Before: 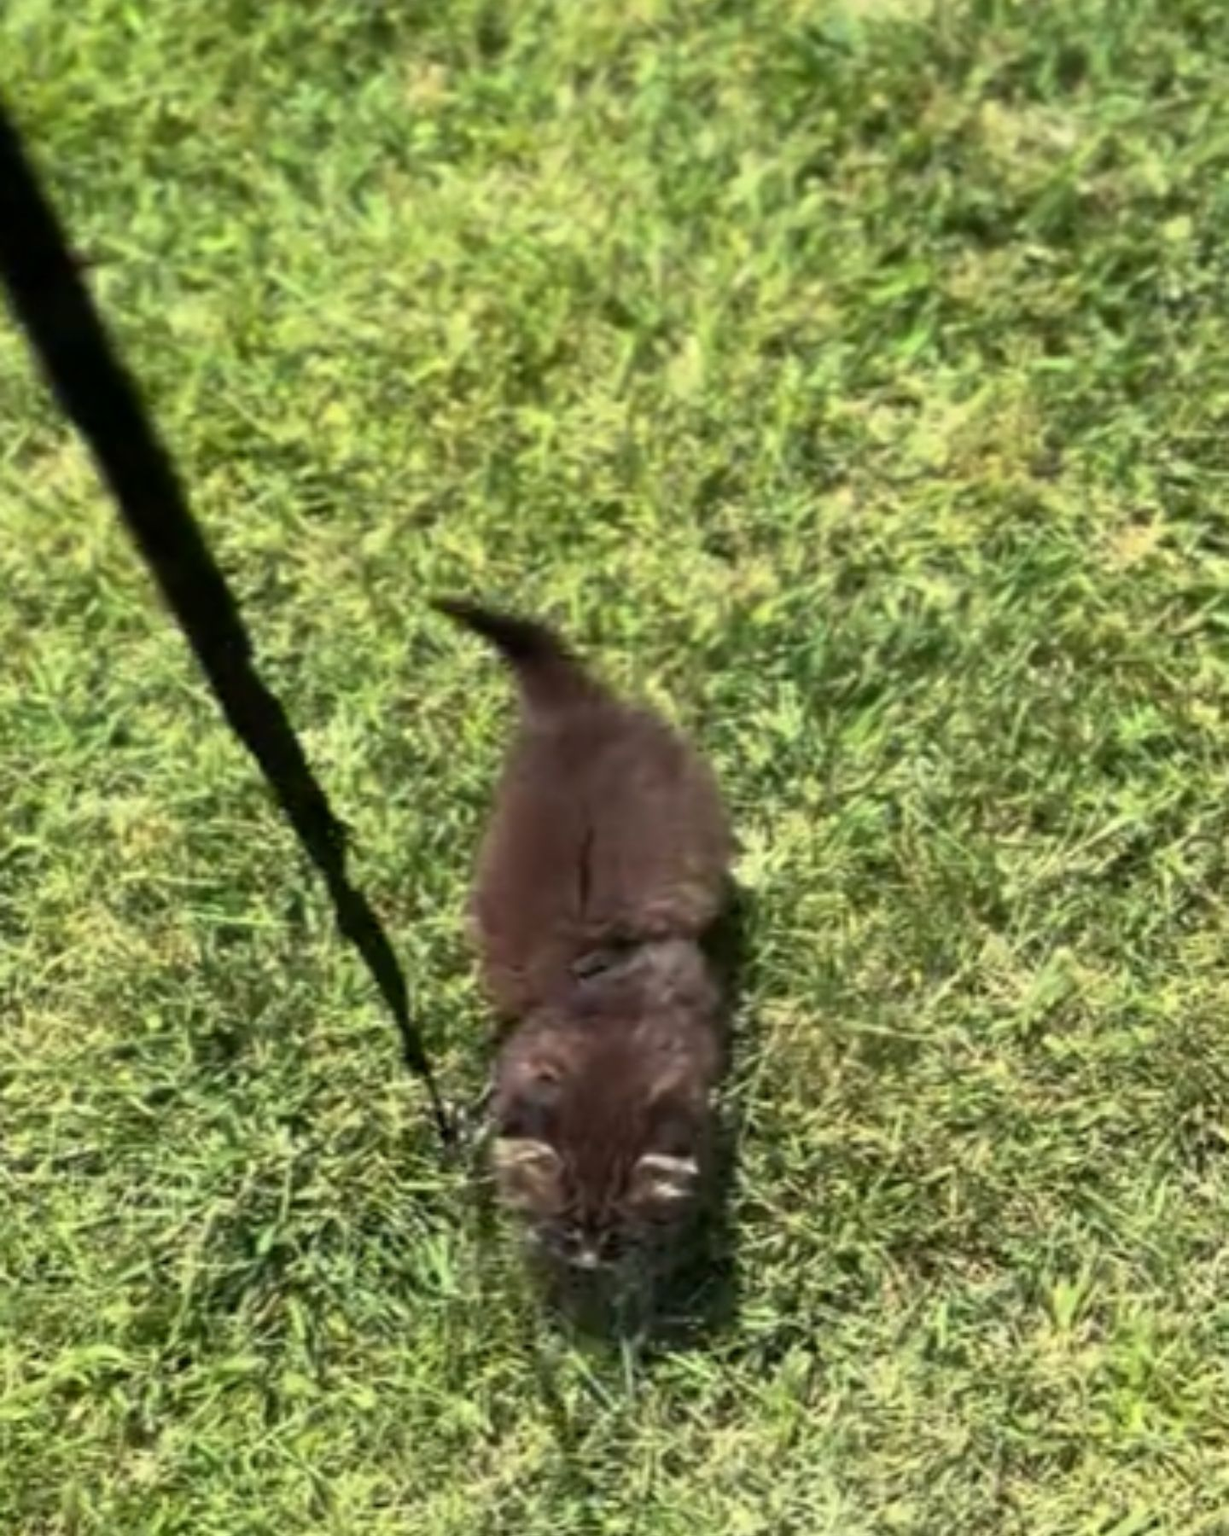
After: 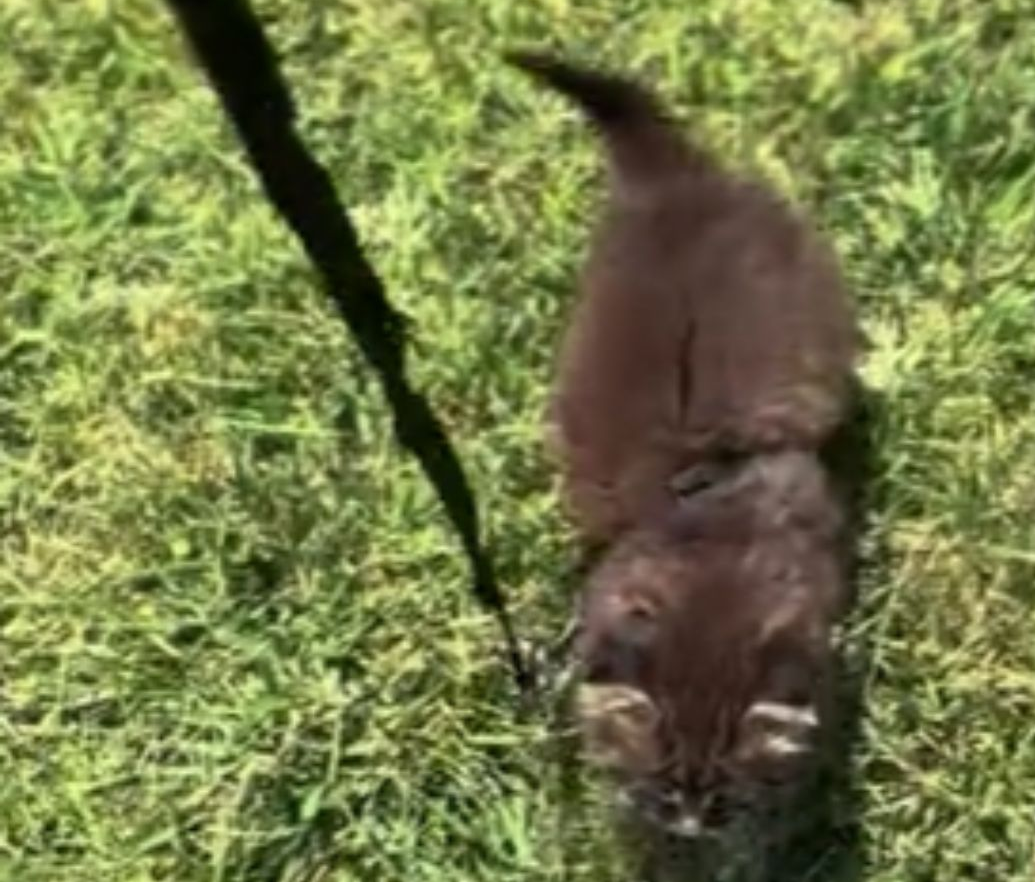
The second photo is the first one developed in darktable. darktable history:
crop: top 36.131%, right 28.095%, bottom 14.844%
